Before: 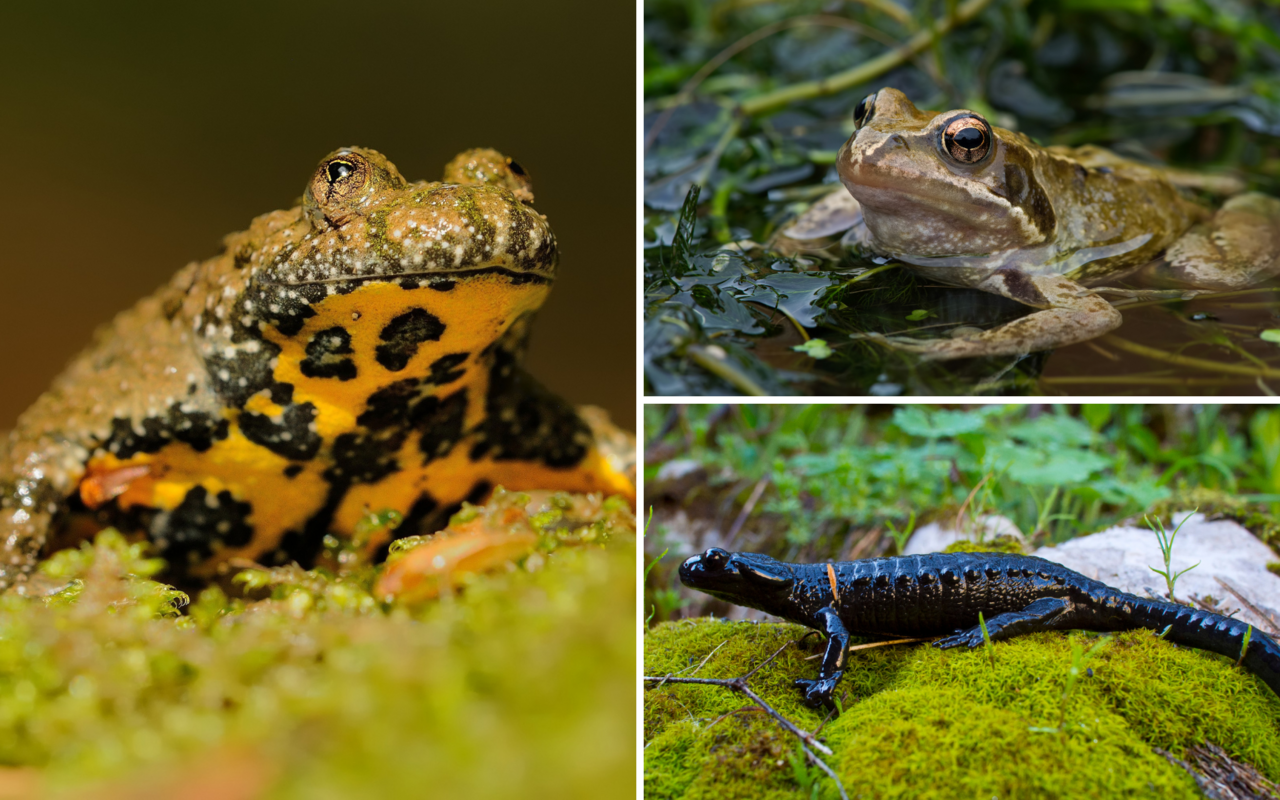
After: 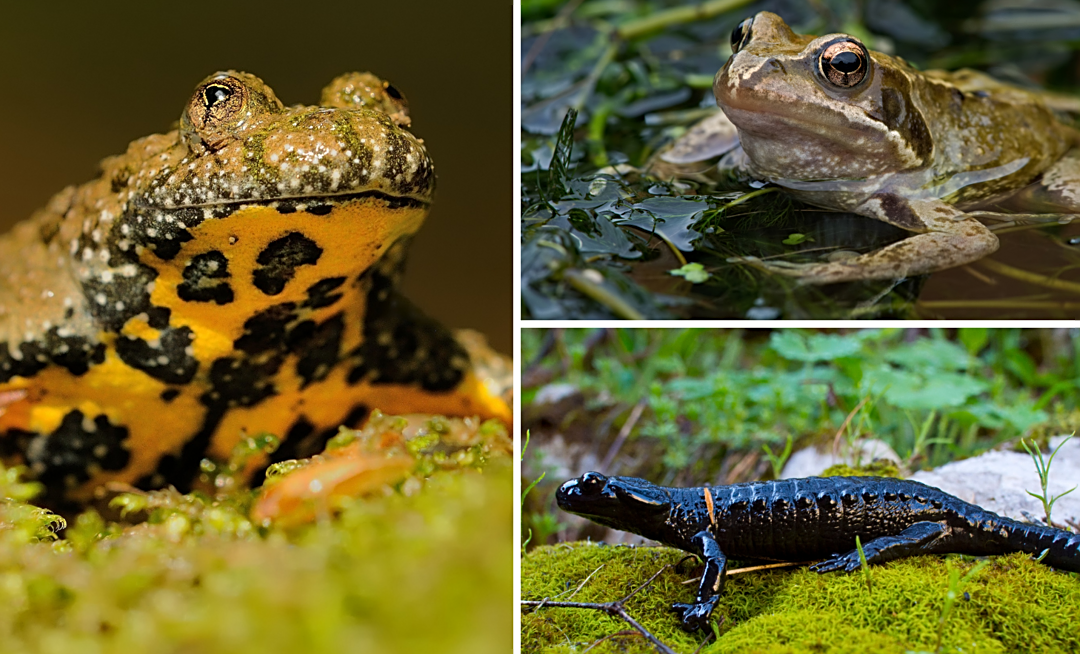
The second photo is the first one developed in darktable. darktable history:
sharpen: on, module defaults
crop and rotate: left 9.635%, top 9.606%, right 5.946%, bottom 8.574%
